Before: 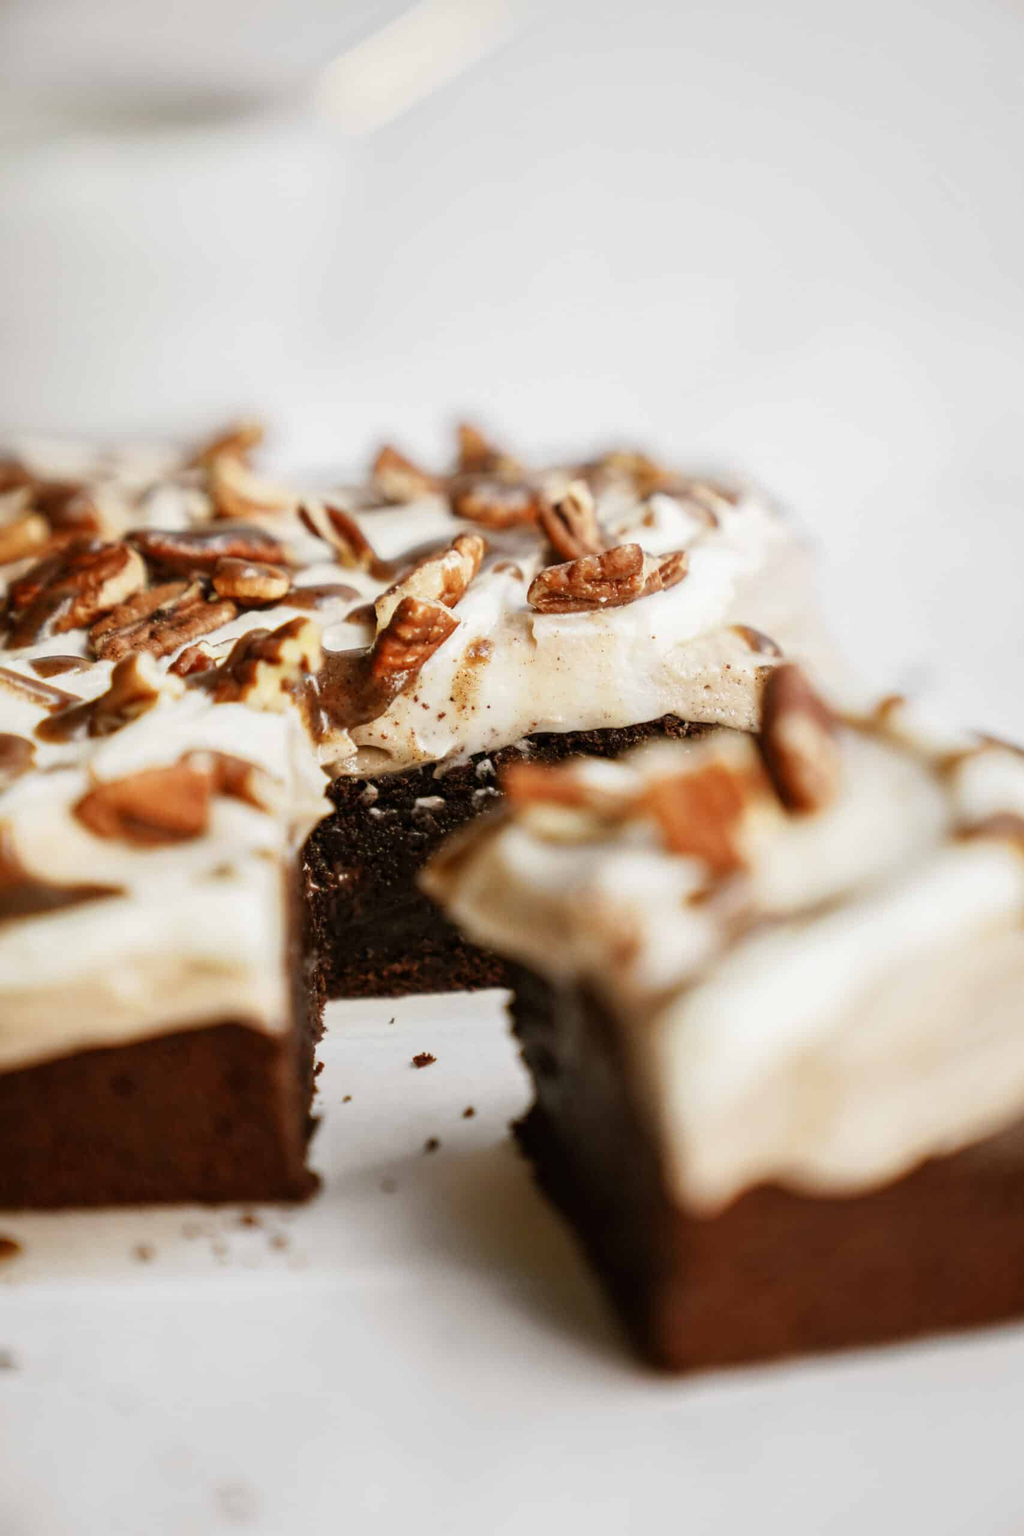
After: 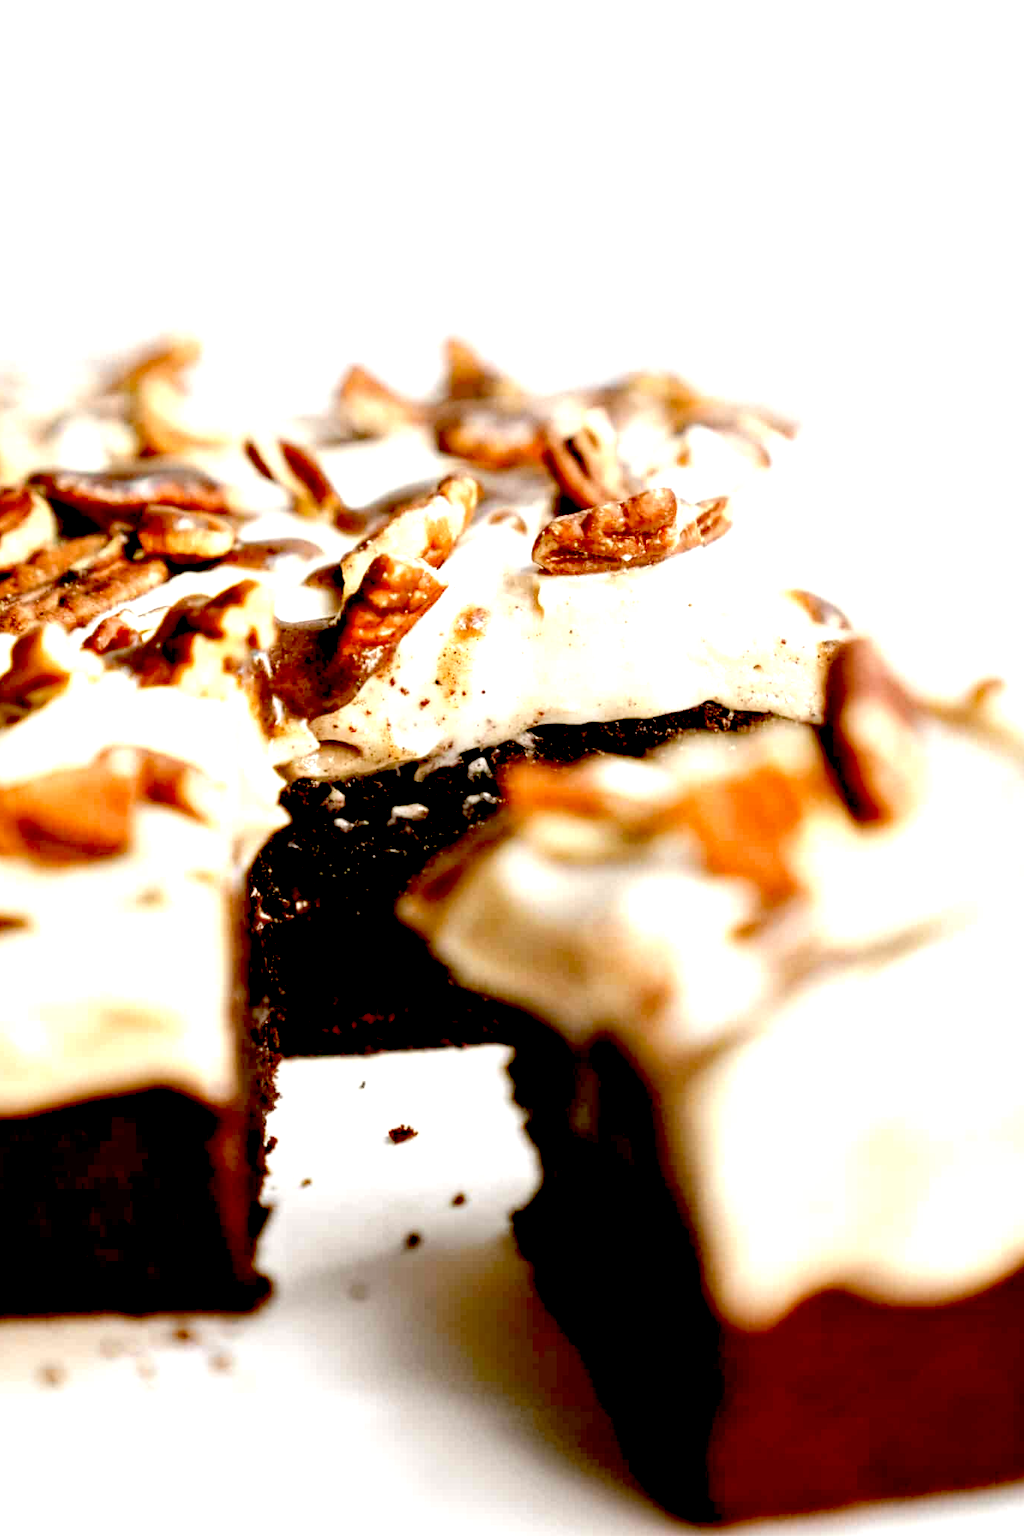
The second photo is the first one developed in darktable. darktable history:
crop and rotate: left 10.071%, top 10.071%, right 10.02%, bottom 10.02%
exposure: black level correction 0.035, exposure 0.9 EV, compensate highlight preservation false
